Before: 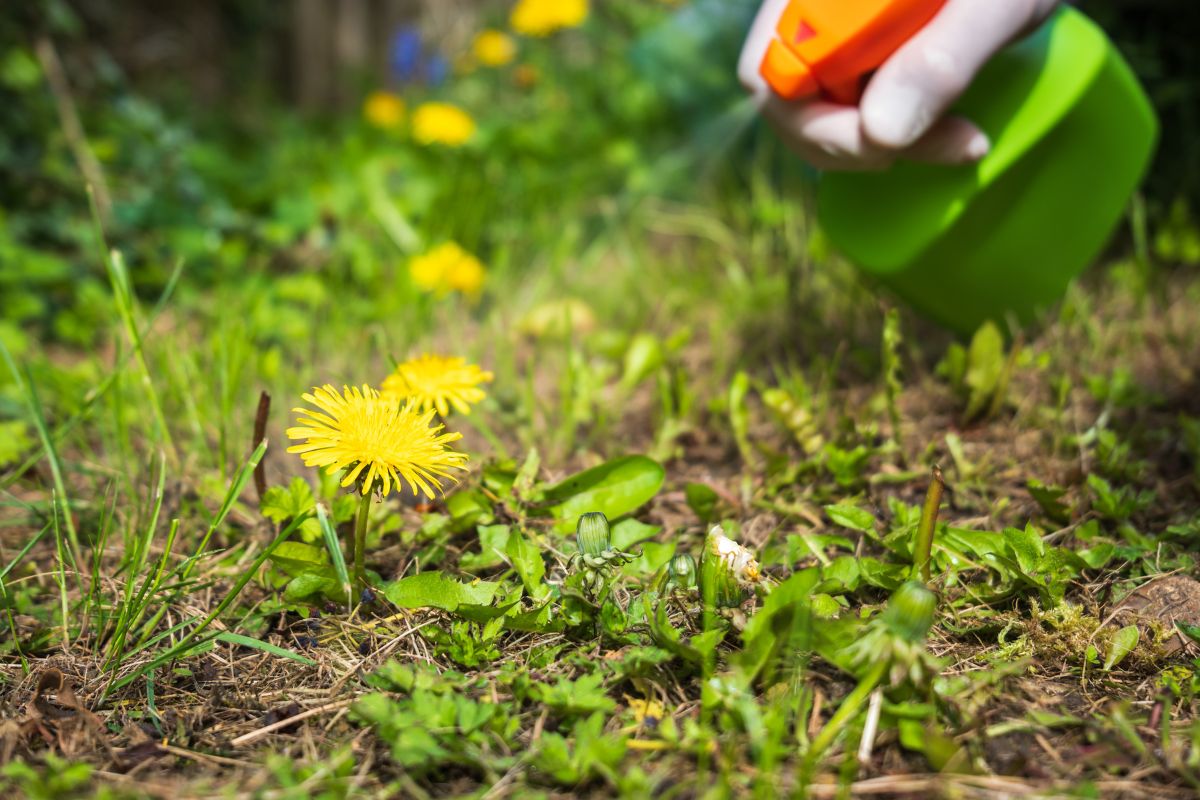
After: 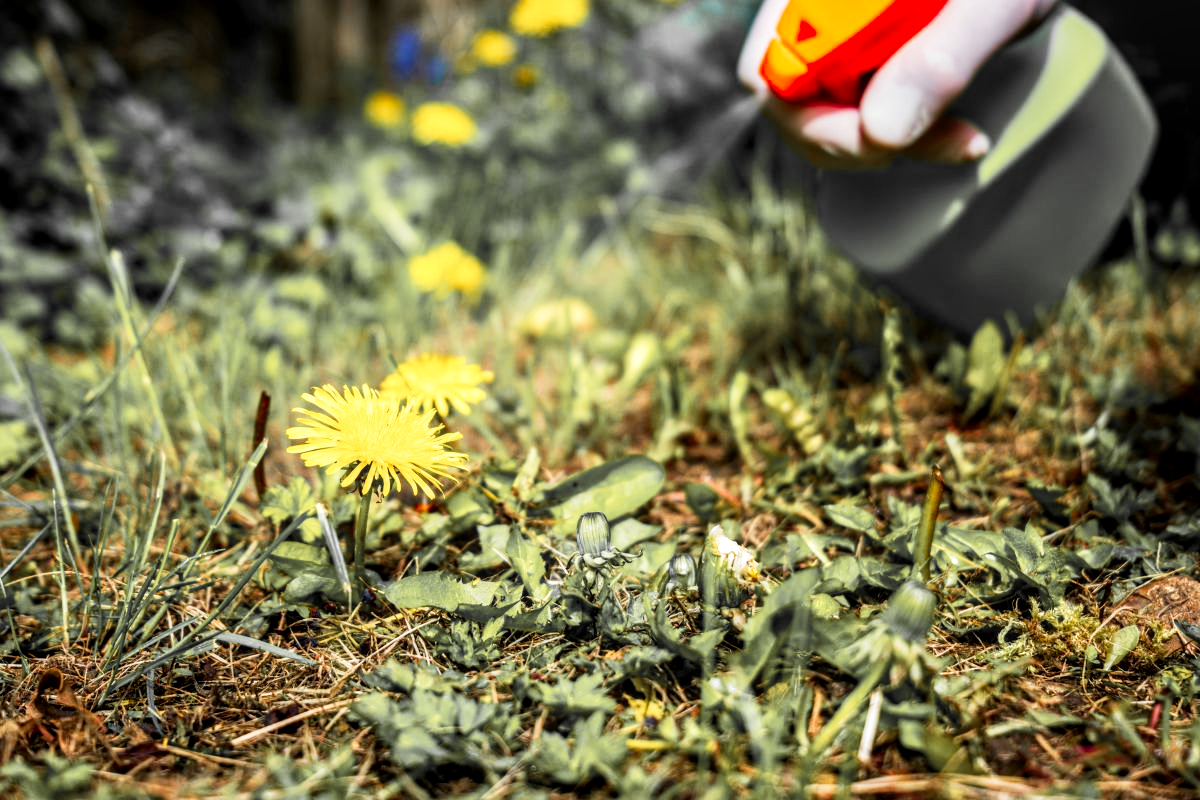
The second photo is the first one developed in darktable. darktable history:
exposure: black level correction 0.01, exposure 0.008 EV, compensate exposure bias true, compensate highlight preservation false
tone curve: curves: ch0 [(0, 0) (0.003, 0.008) (0.011, 0.008) (0.025, 0.011) (0.044, 0.017) (0.069, 0.026) (0.1, 0.039) (0.136, 0.054) (0.177, 0.093) (0.224, 0.15) (0.277, 0.21) (0.335, 0.285) (0.399, 0.366) (0.468, 0.462) (0.543, 0.564) (0.623, 0.679) (0.709, 0.79) (0.801, 0.883) (0.898, 0.95) (1, 1)], preserve colors none
local contrast: on, module defaults
color zones: curves: ch1 [(0, 0.679) (0.143, 0.647) (0.286, 0.261) (0.378, -0.011) (0.571, 0.396) (0.714, 0.399) (0.857, 0.406) (1, 0.679)]
